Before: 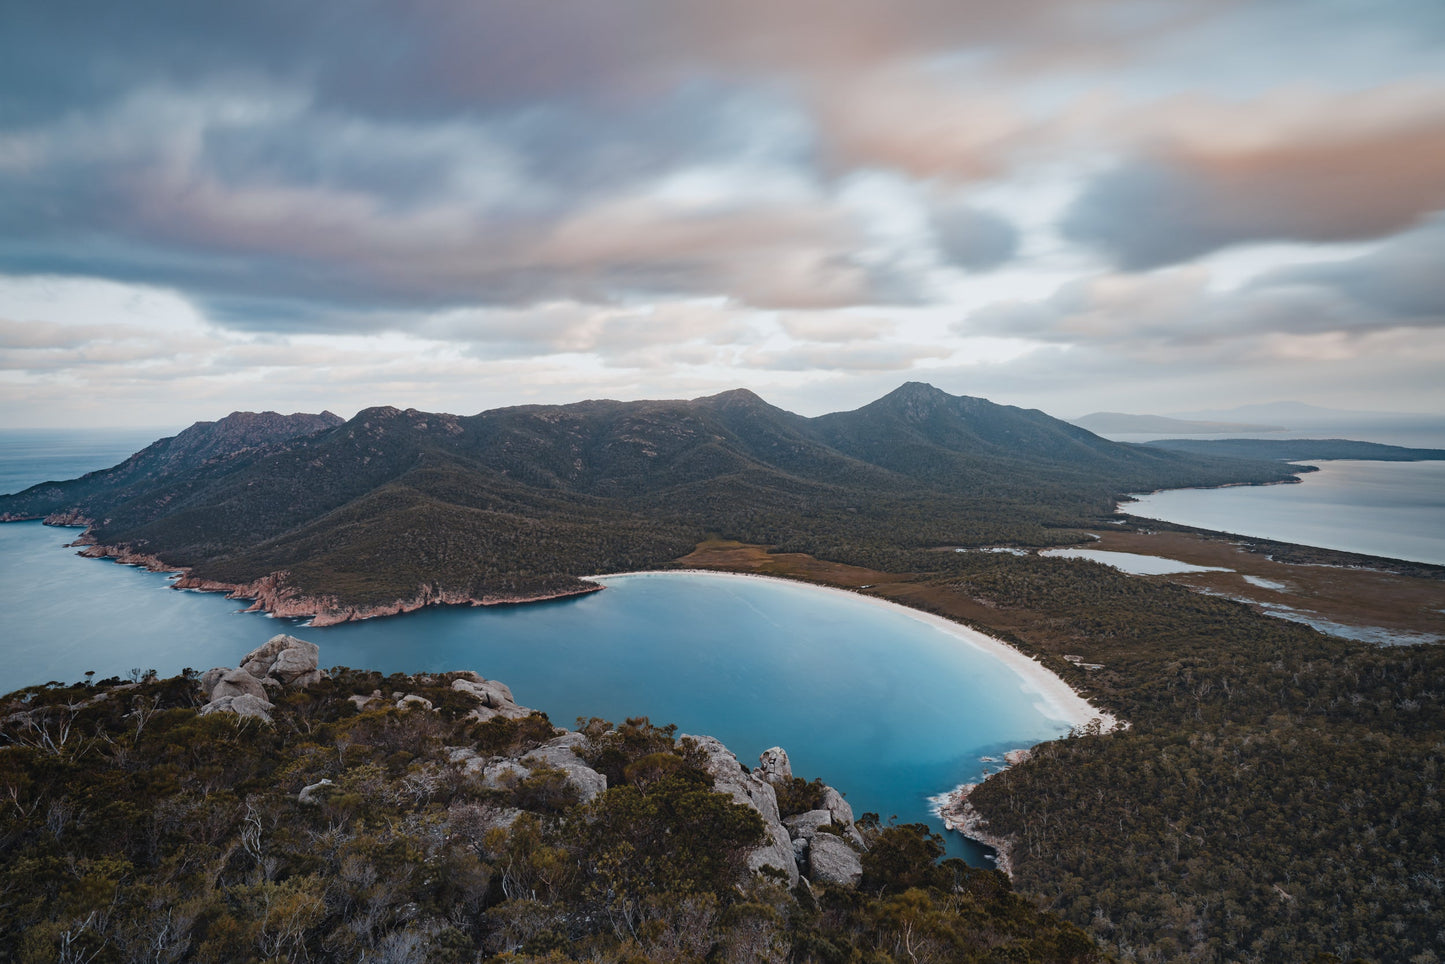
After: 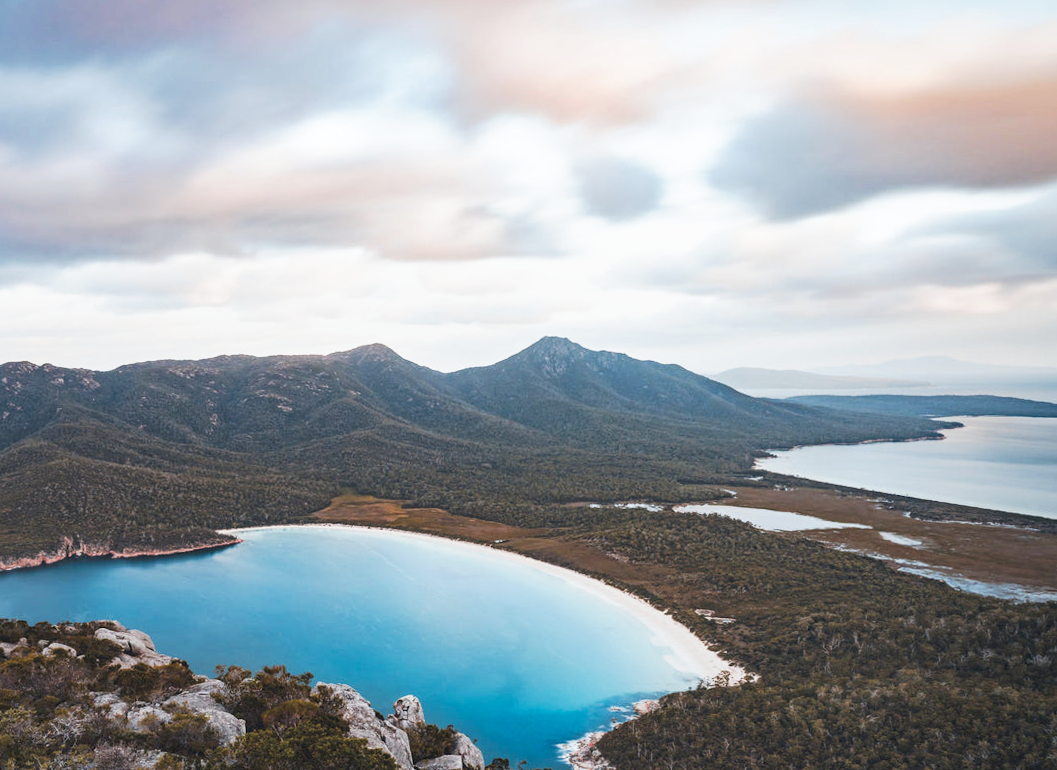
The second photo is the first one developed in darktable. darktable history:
rotate and perspective: rotation 0.074°, lens shift (vertical) 0.096, lens shift (horizontal) -0.041, crop left 0.043, crop right 0.952, crop top 0.024, crop bottom 0.979
local contrast: detail 110%
tone curve: curves: ch0 [(0, 0) (0.003, 0.01) (0.011, 0.017) (0.025, 0.035) (0.044, 0.068) (0.069, 0.109) (0.1, 0.144) (0.136, 0.185) (0.177, 0.231) (0.224, 0.279) (0.277, 0.346) (0.335, 0.42) (0.399, 0.5) (0.468, 0.603) (0.543, 0.712) (0.623, 0.808) (0.709, 0.883) (0.801, 0.957) (0.898, 0.993) (1, 1)], preserve colors none
crop: left 23.095%, top 5.827%, bottom 11.854%
